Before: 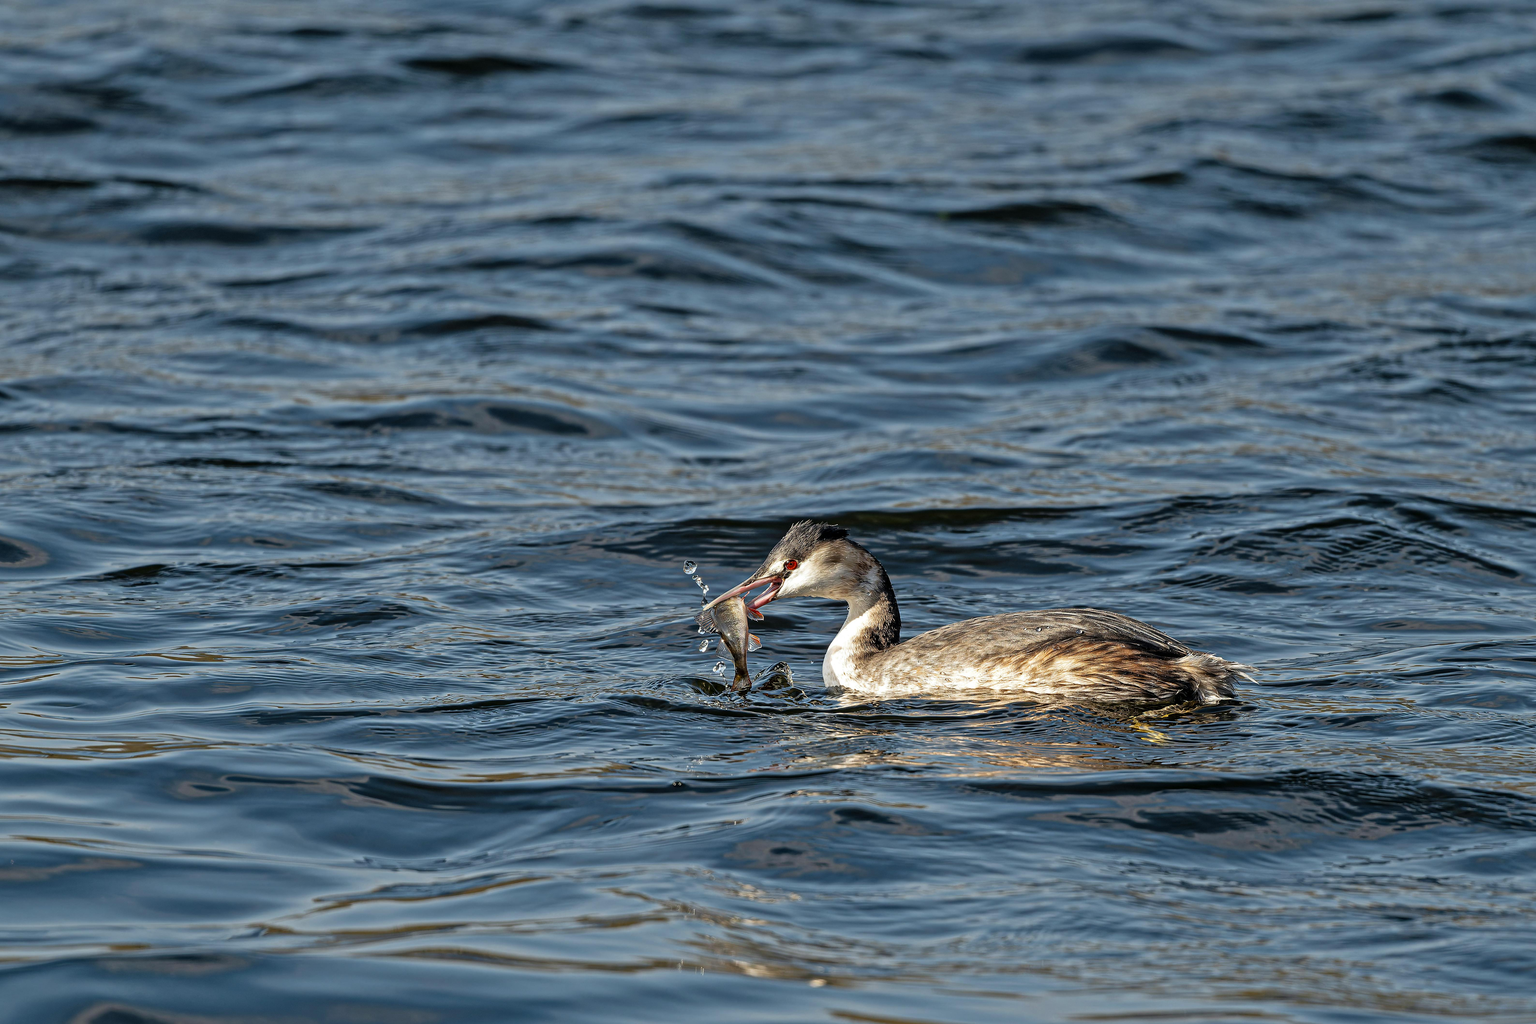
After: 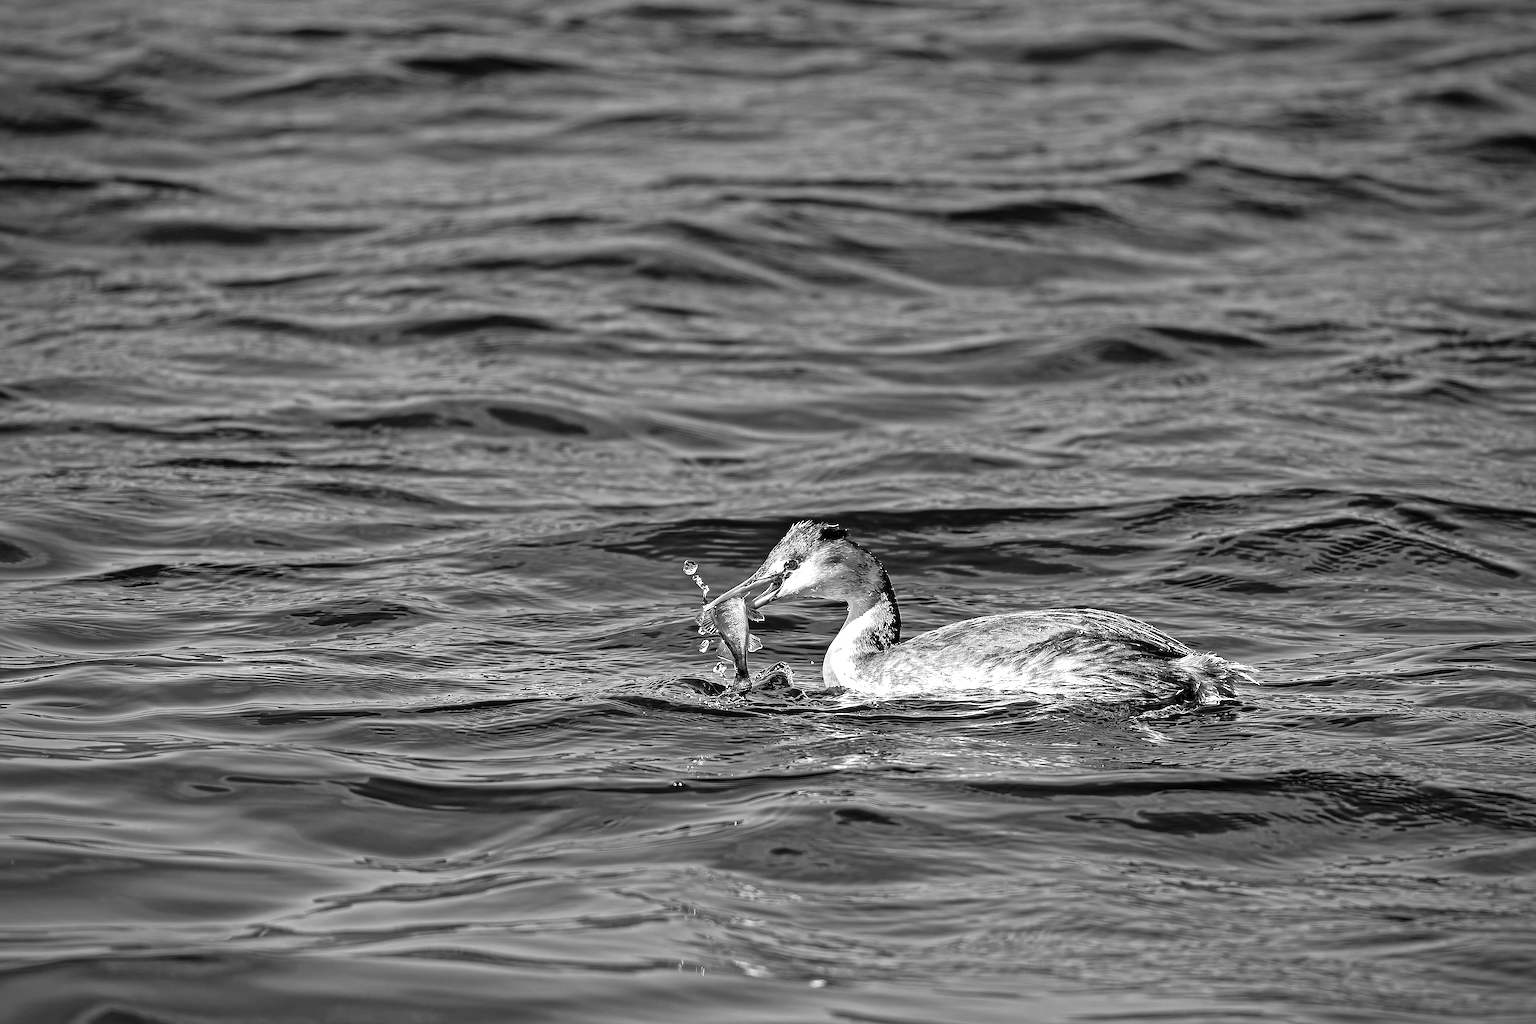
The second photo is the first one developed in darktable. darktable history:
monochrome: on, module defaults
sharpen: on, module defaults
shadows and highlights: shadows 32.83, highlights -47.7, soften with gaussian
color balance rgb: linear chroma grading › shadows 10%, linear chroma grading › highlights 10%, linear chroma grading › global chroma 15%, linear chroma grading › mid-tones 15%, perceptual saturation grading › global saturation 40%, perceptual saturation grading › highlights -25%, perceptual saturation grading › mid-tones 35%, perceptual saturation grading › shadows 35%, perceptual brilliance grading › global brilliance 11.29%, global vibrance 11.29%
vignetting: on, module defaults
local contrast: mode bilateral grid, contrast 15, coarseness 36, detail 105%, midtone range 0.2
